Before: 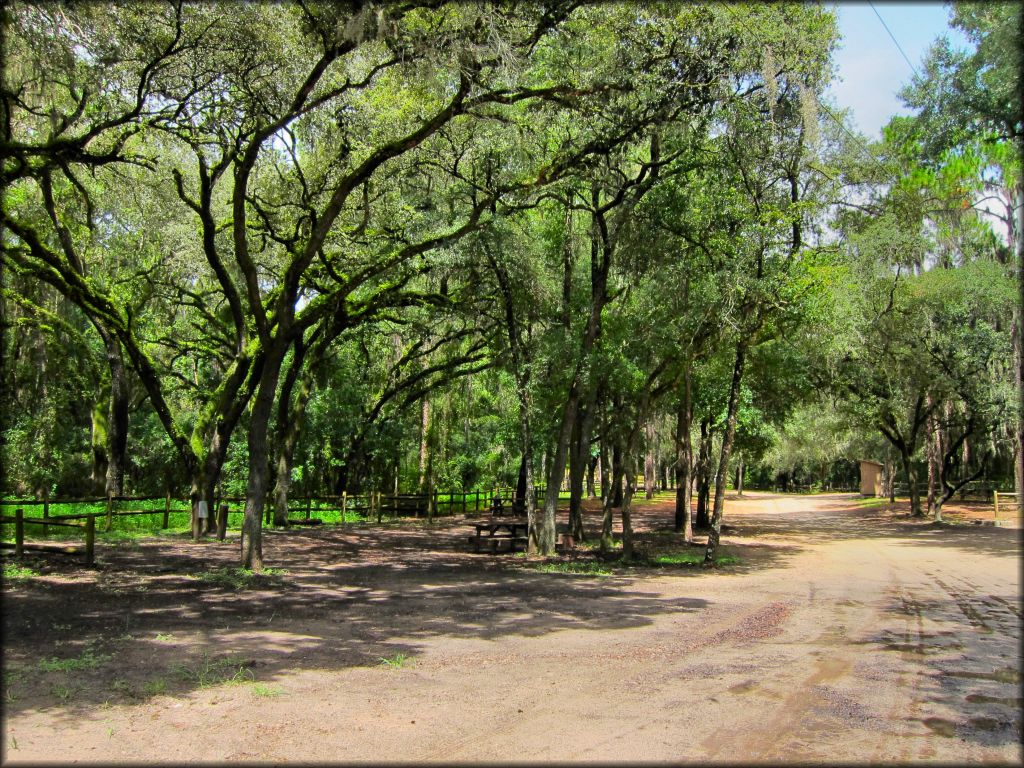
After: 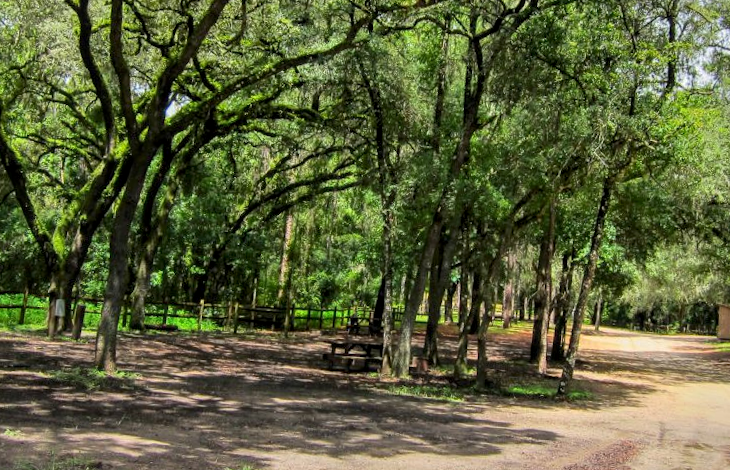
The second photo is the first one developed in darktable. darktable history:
local contrast: on, module defaults
crop and rotate: angle -3.96°, left 9.885%, top 21.096%, right 12.369%, bottom 12.155%
